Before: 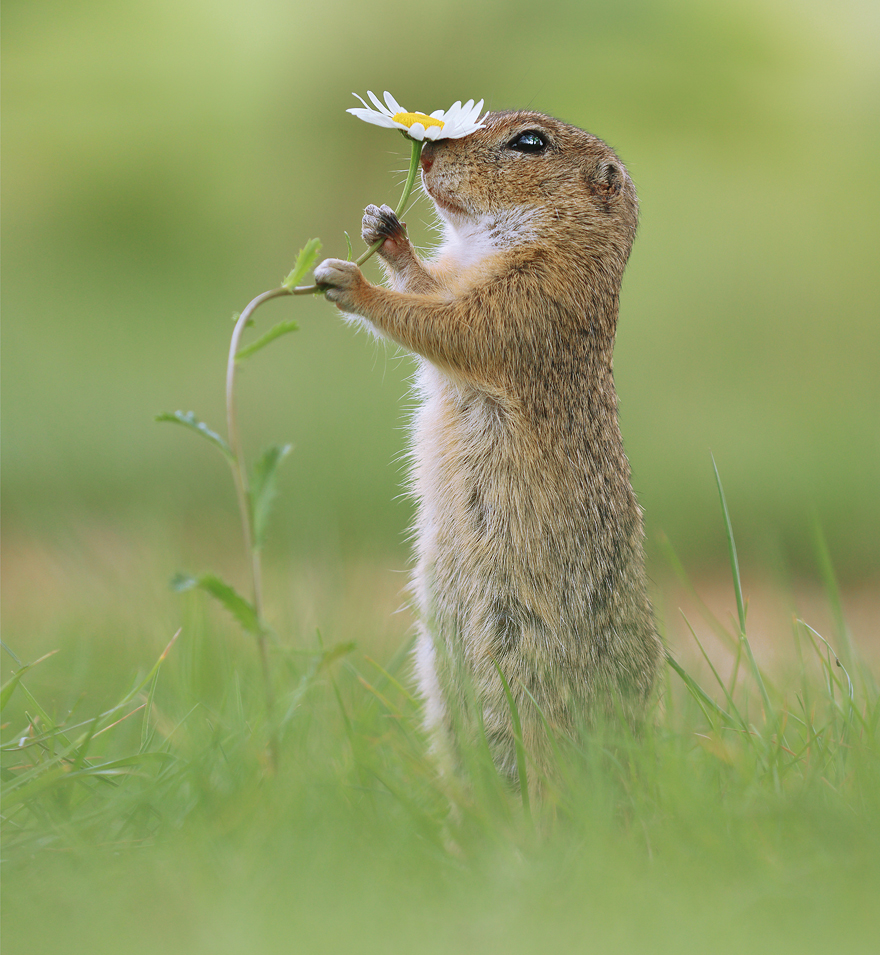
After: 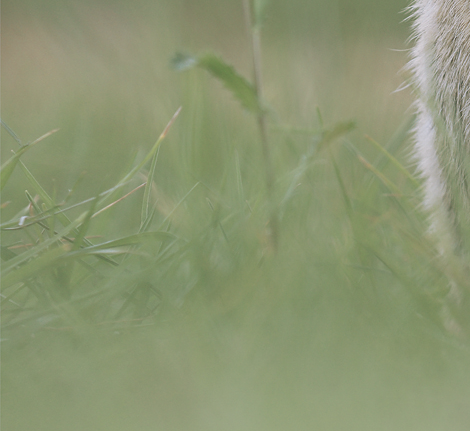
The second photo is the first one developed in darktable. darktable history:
contrast brightness saturation: contrast -0.269, saturation -0.431
local contrast: highlights 157%, shadows 138%, detail 138%, midtone range 0.253
crop and rotate: top 54.572%, right 46.561%, bottom 0.198%
sharpen: amount 0.207
